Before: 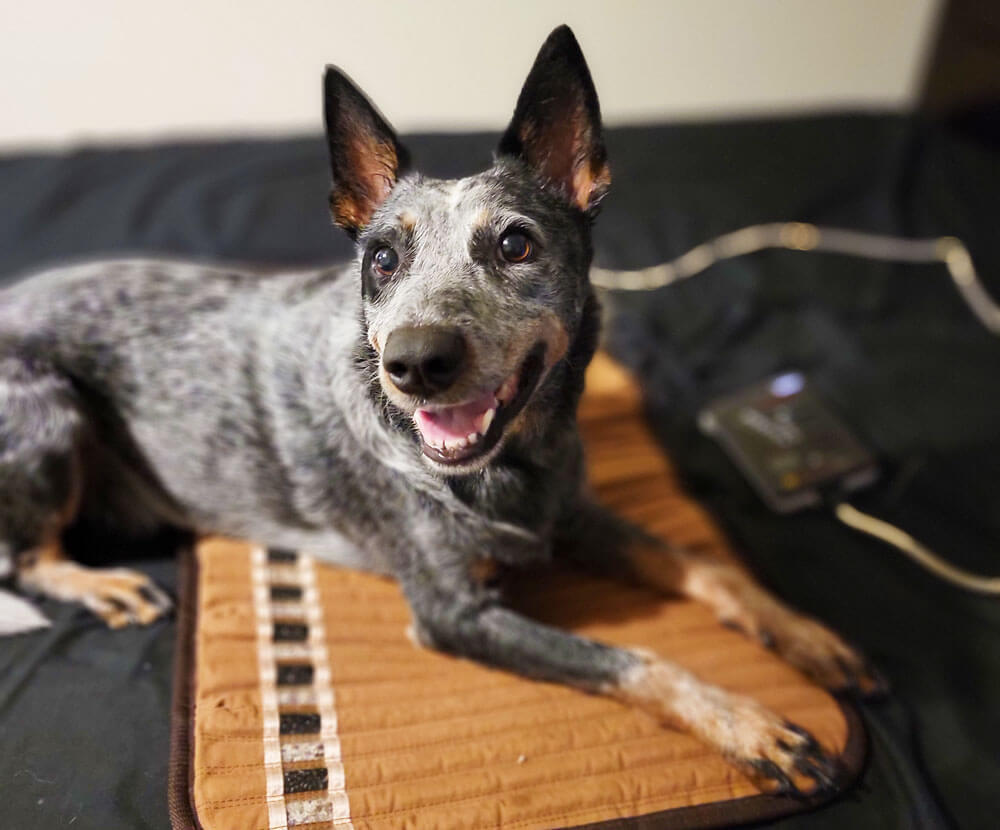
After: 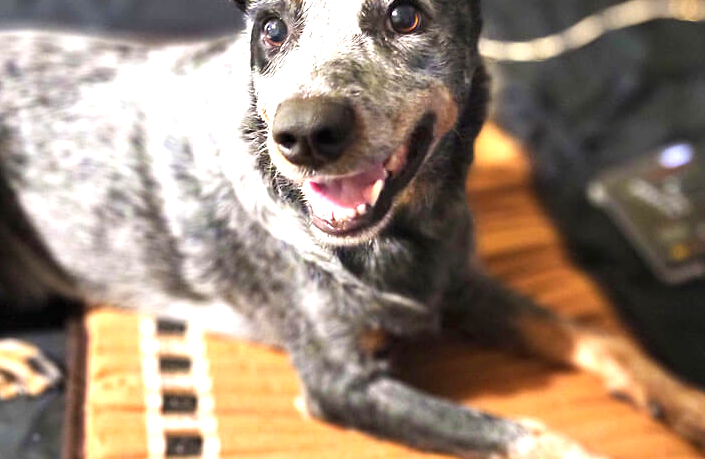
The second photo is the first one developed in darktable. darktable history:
crop: left 11.123%, top 27.61%, right 18.3%, bottom 17.034%
exposure: black level correction 0, exposure 1.1 EV, compensate highlight preservation false
color balance rgb: shadows lift › luminance -10%, highlights gain › luminance 10%, saturation formula JzAzBz (2021)
